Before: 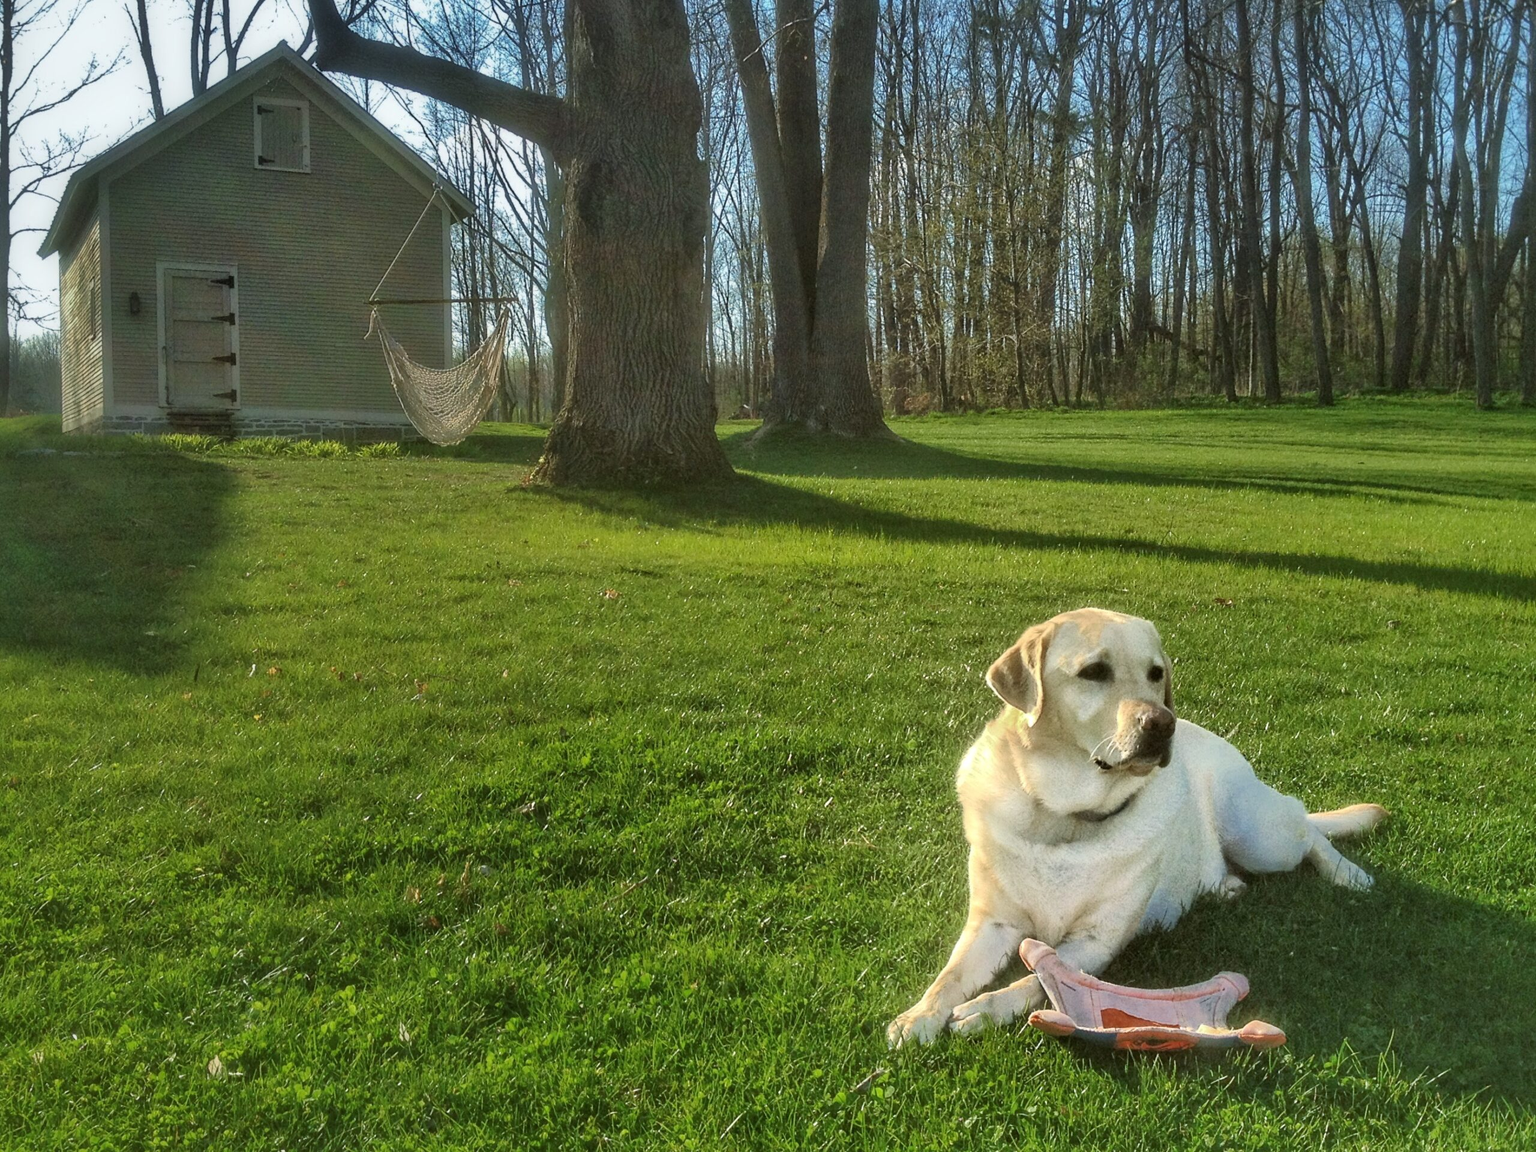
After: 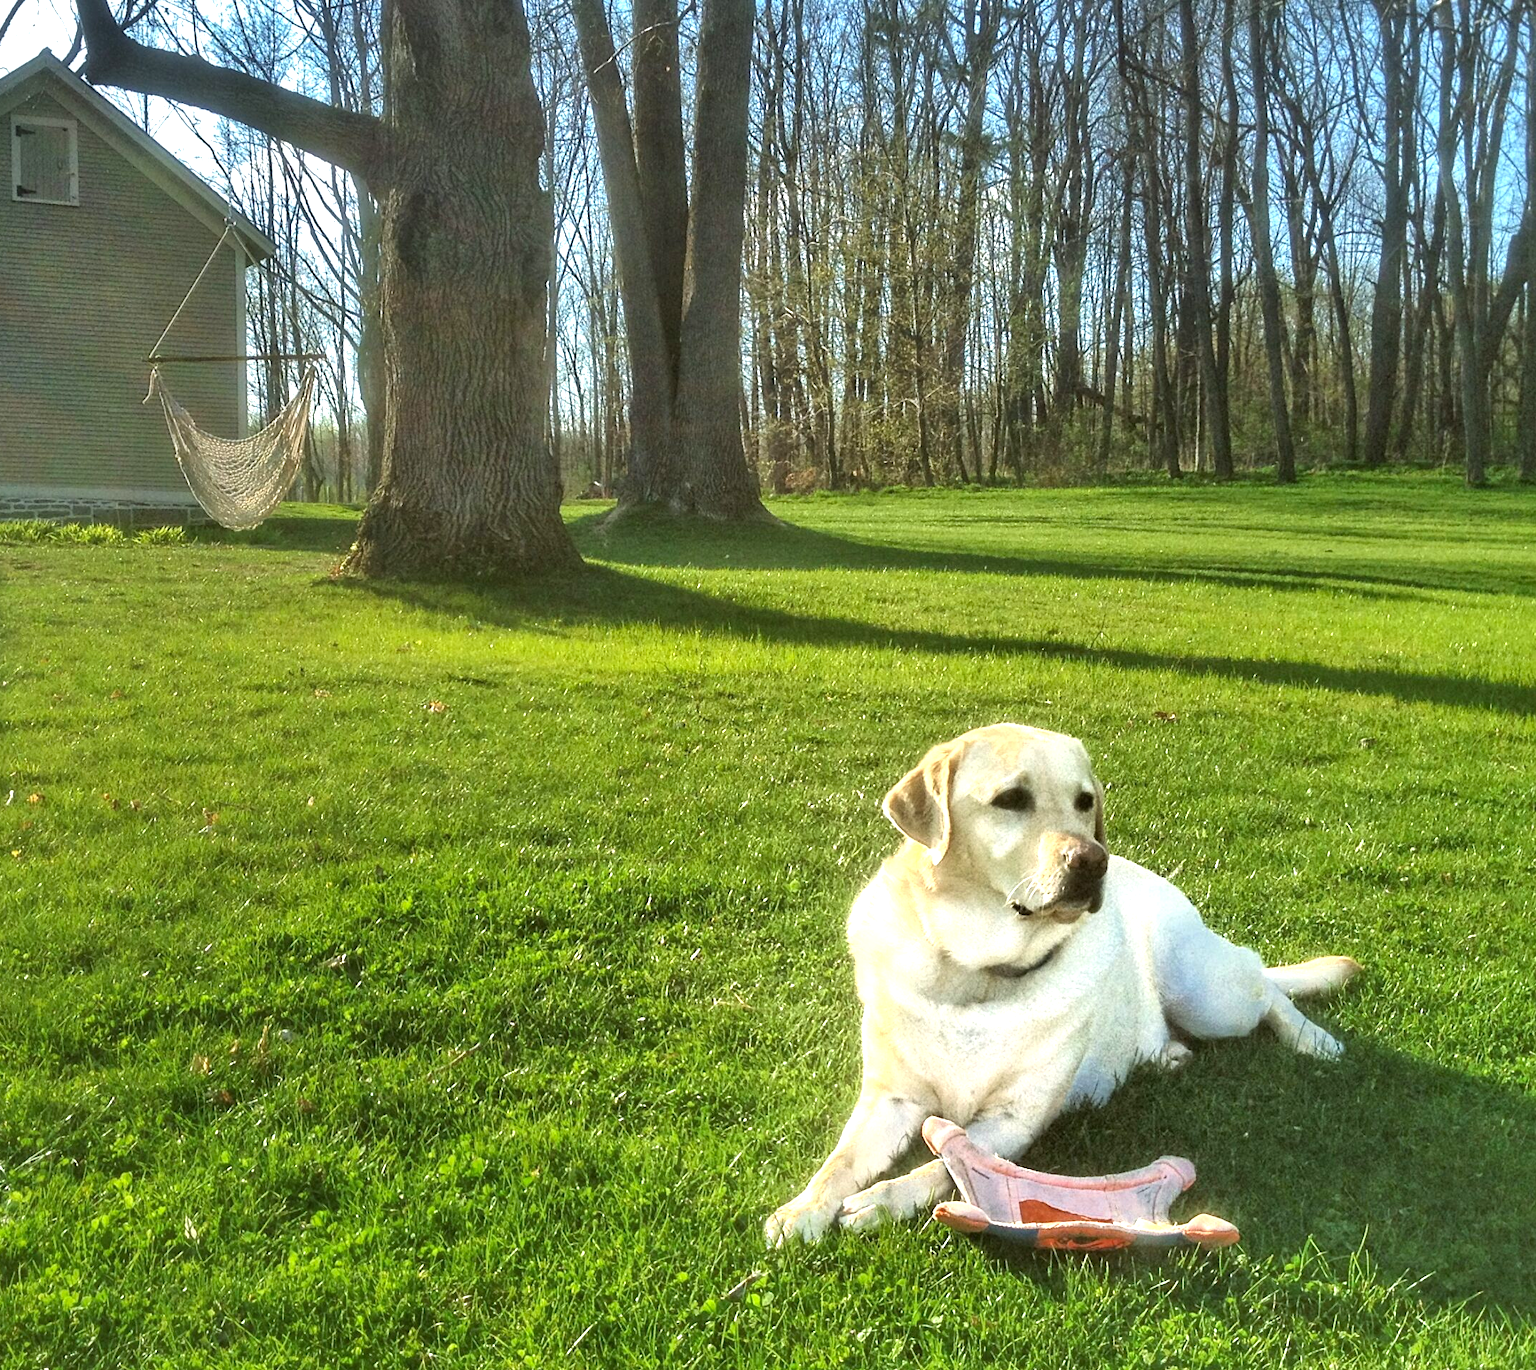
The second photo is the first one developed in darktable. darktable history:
crop: left 15.918%
color balance rgb: shadows lift › luminance -9.765%, perceptual saturation grading › global saturation 0.915%, perceptual brilliance grading › global brilliance 11.808%
exposure: exposure 0.457 EV, compensate exposure bias true, compensate highlight preservation false
